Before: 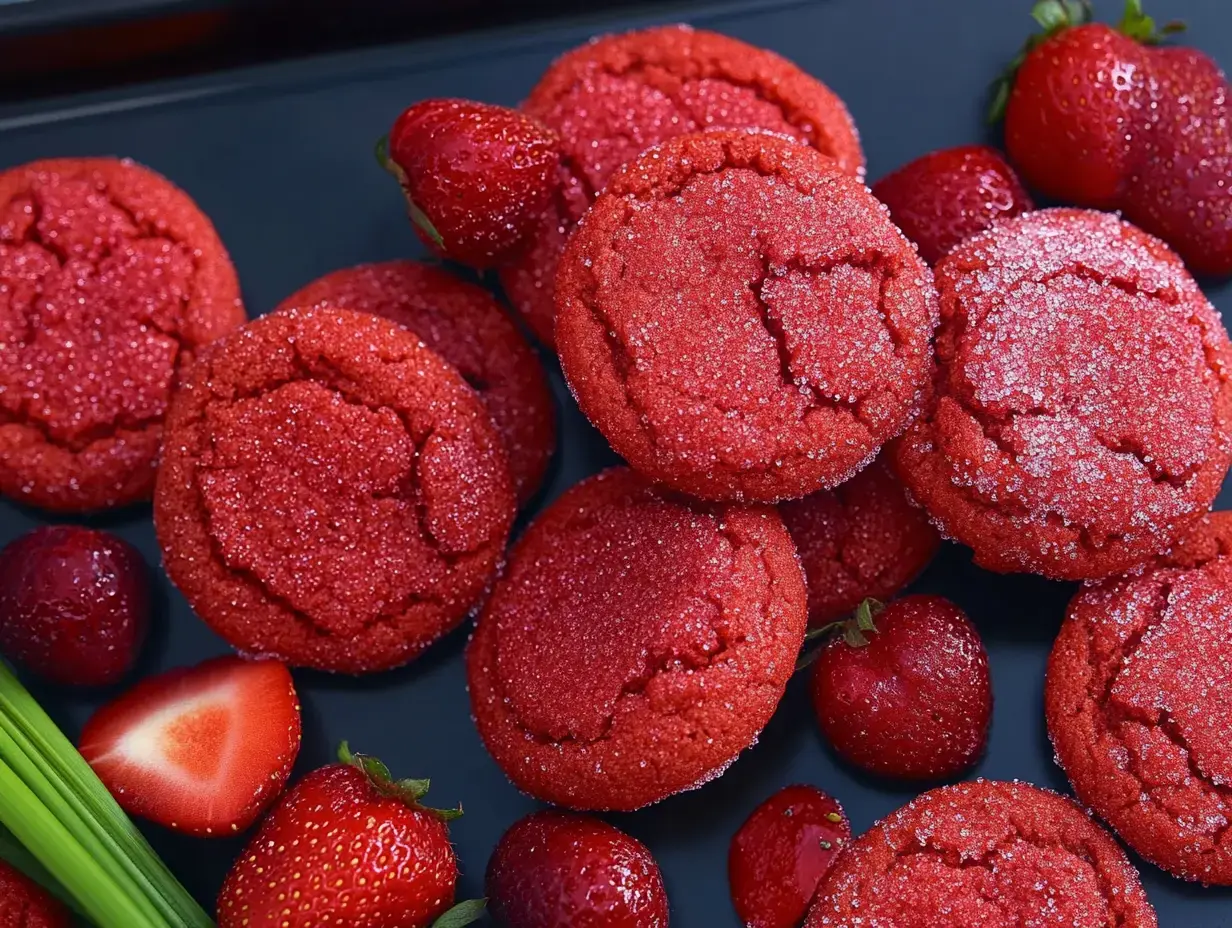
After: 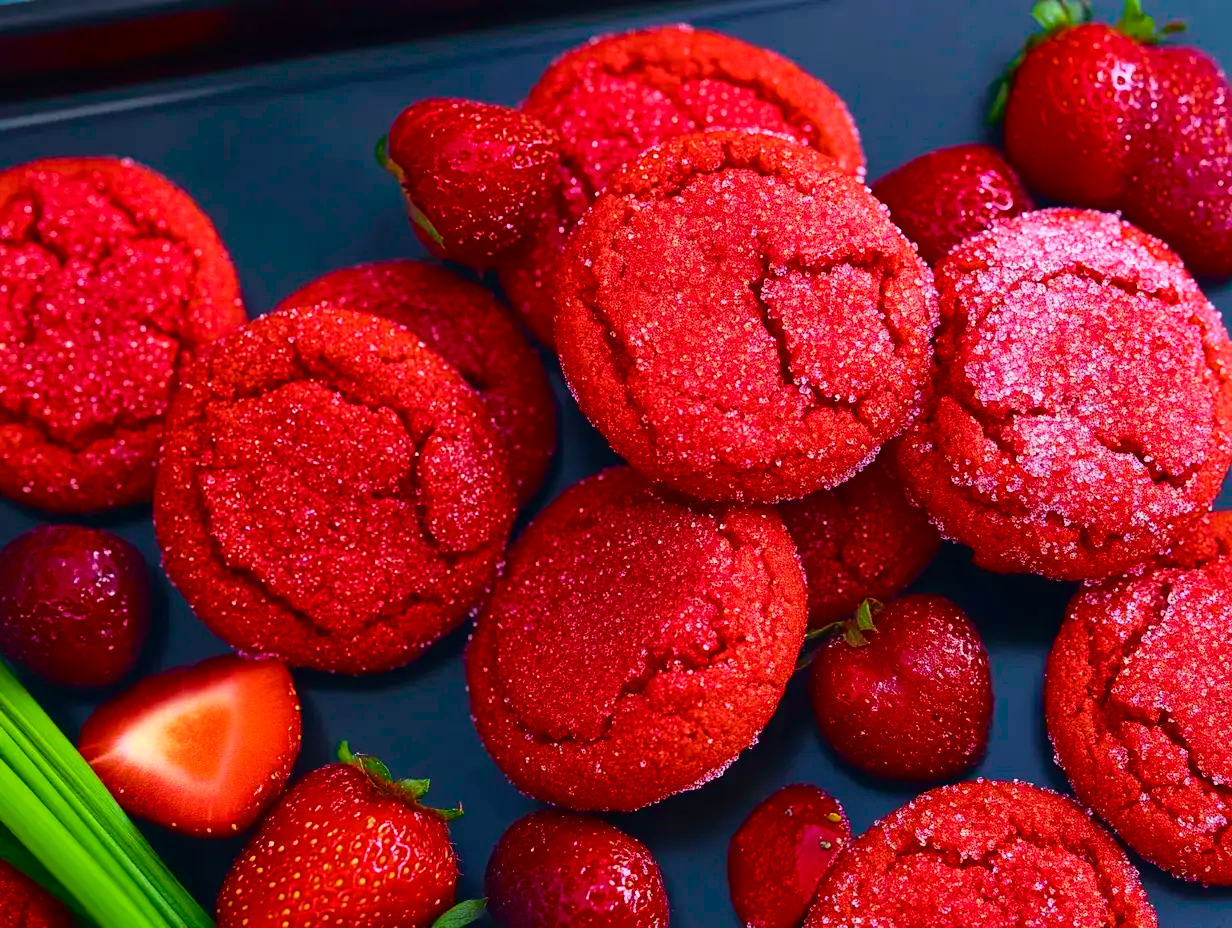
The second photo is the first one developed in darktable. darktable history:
tone curve: curves: ch0 [(0, 0) (0.051, 0.047) (0.102, 0.099) (0.228, 0.262) (0.446, 0.527) (0.695, 0.778) (0.908, 0.946) (1, 1)]; ch1 [(0, 0) (0.339, 0.298) (0.402, 0.363) (0.453, 0.413) (0.485, 0.469) (0.494, 0.493) (0.504, 0.501) (0.525, 0.533) (0.563, 0.591) (0.597, 0.631) (1, 1)]; ch2 [(0, 0) (0.48, 0.48) (0.504, 0.5) (0.539, 0.554) (0.59, 0.628) (0.642, 0.682) (0.824, 0.815) (1, 1)], color space Lab, independent channels, preserve colors none
color balance rgb: perceptual saturation grading › global saturation 19.958%, global vibrance 50.278%
